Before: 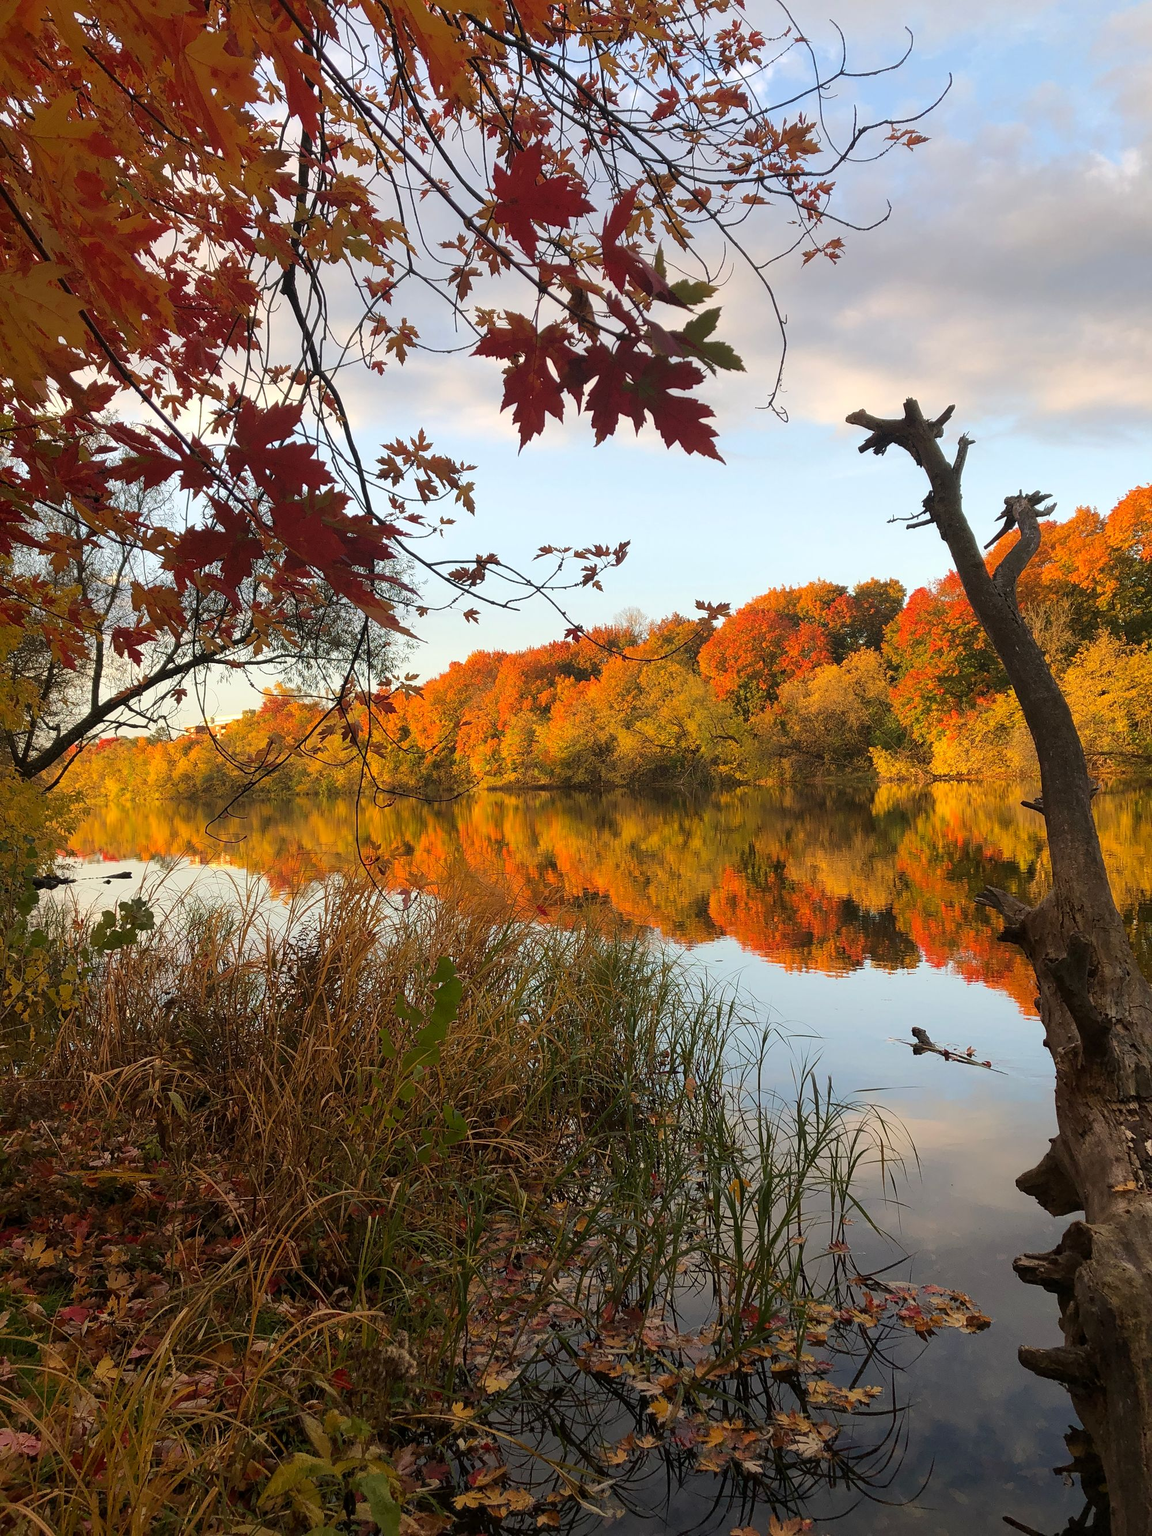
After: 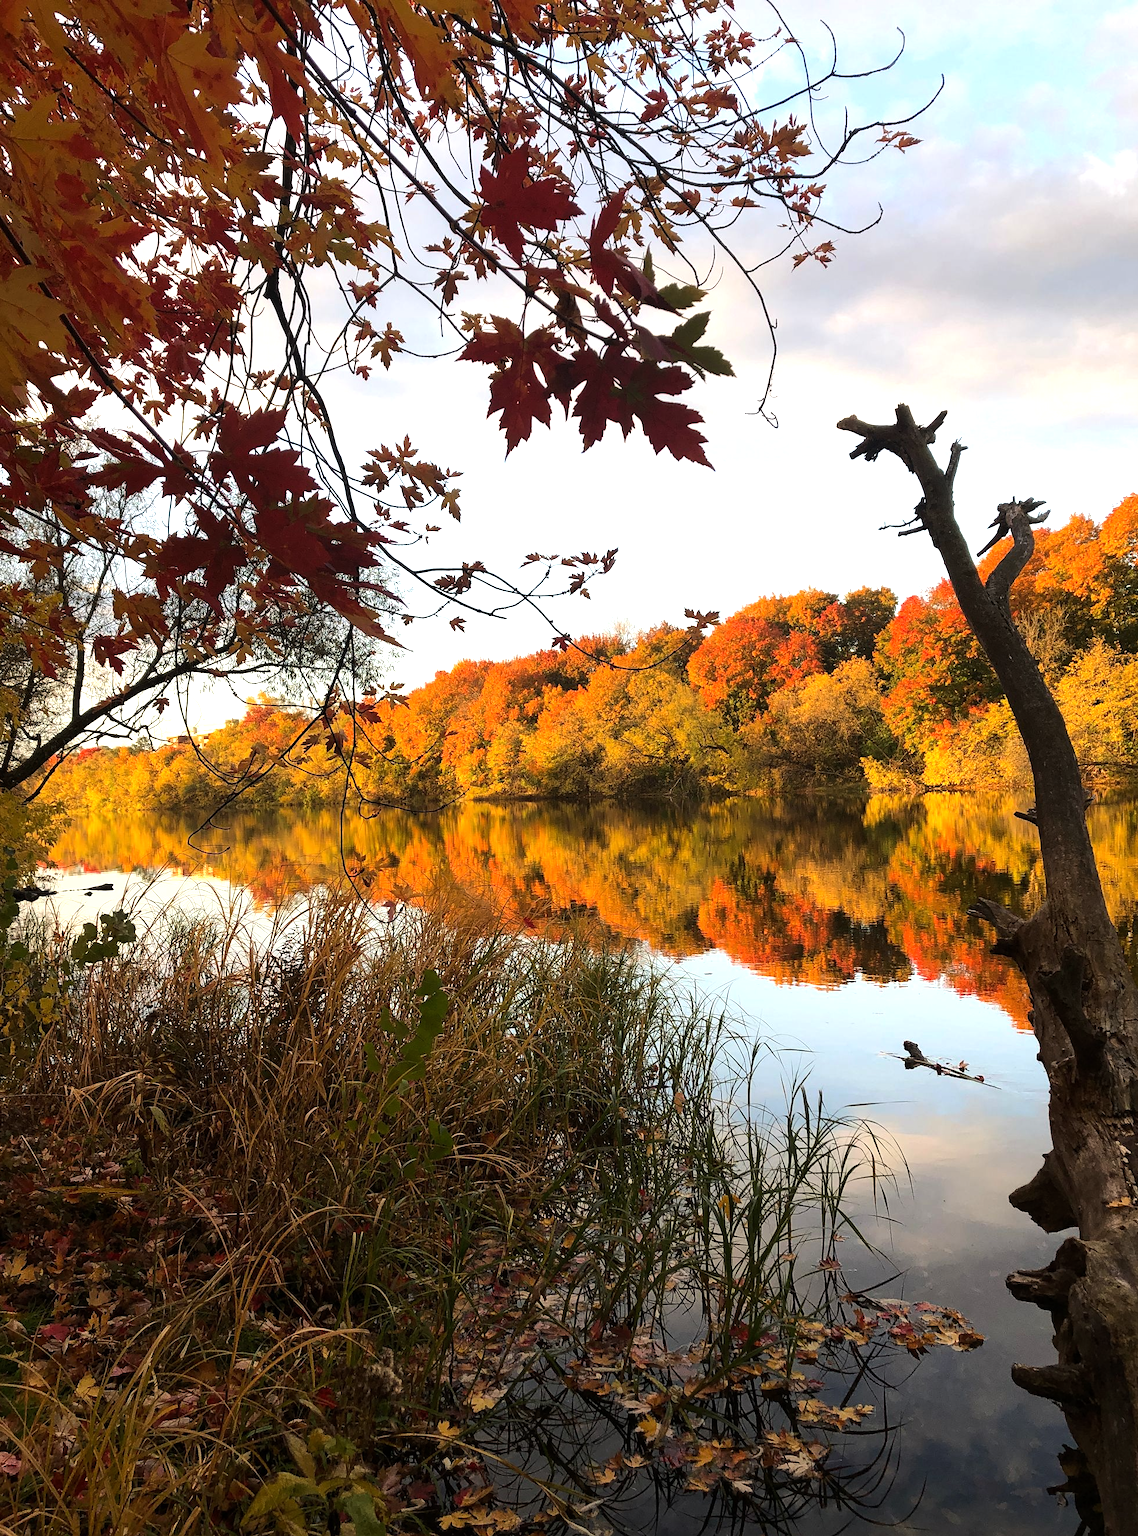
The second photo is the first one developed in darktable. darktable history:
tone equalizer: -8 EV -0.75 EV, -7 EV -0.7 EV, -6 EV -0.6 EV, -5 EV -0.4 EV, -3 EV 0.4 EV, -2 EV 0.6 EV, -1 EV 0.7 EV, +0 EV 0.75 EV, edges refinement/feathering 500, mask exposure compensation -1.57 EV, preserve details no
crop and rotate: left 1.774%, right 0.633%, bottom 1.28%
